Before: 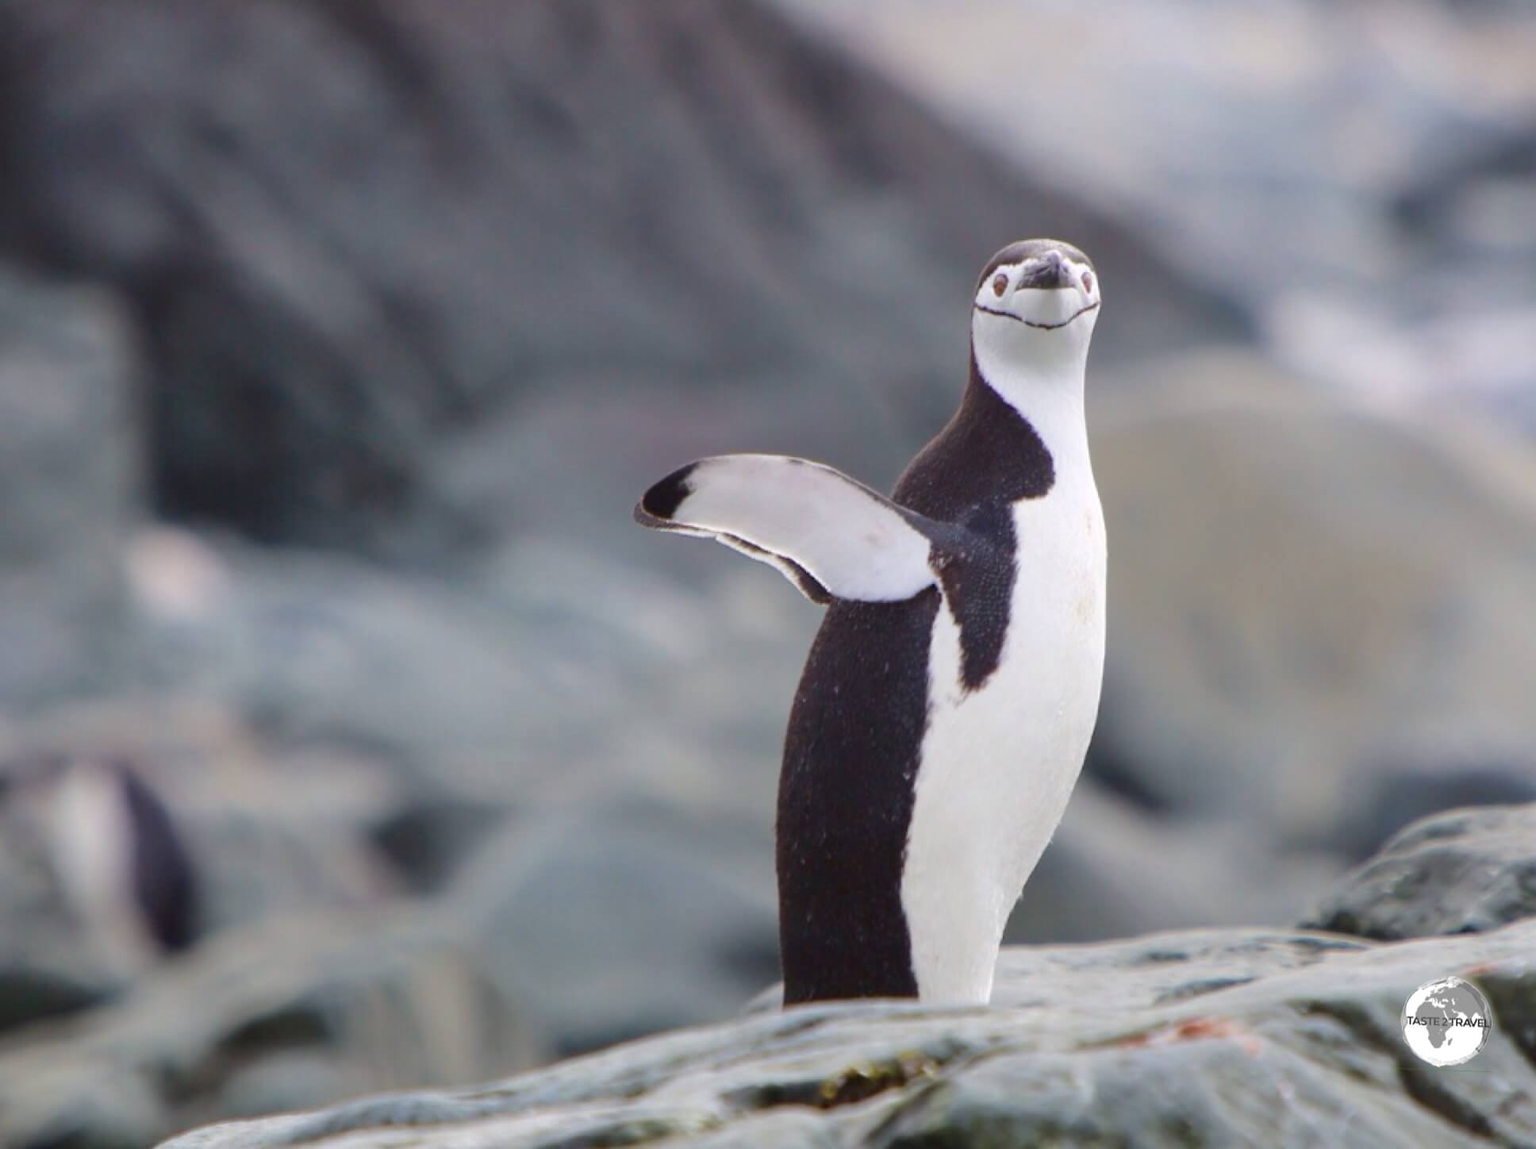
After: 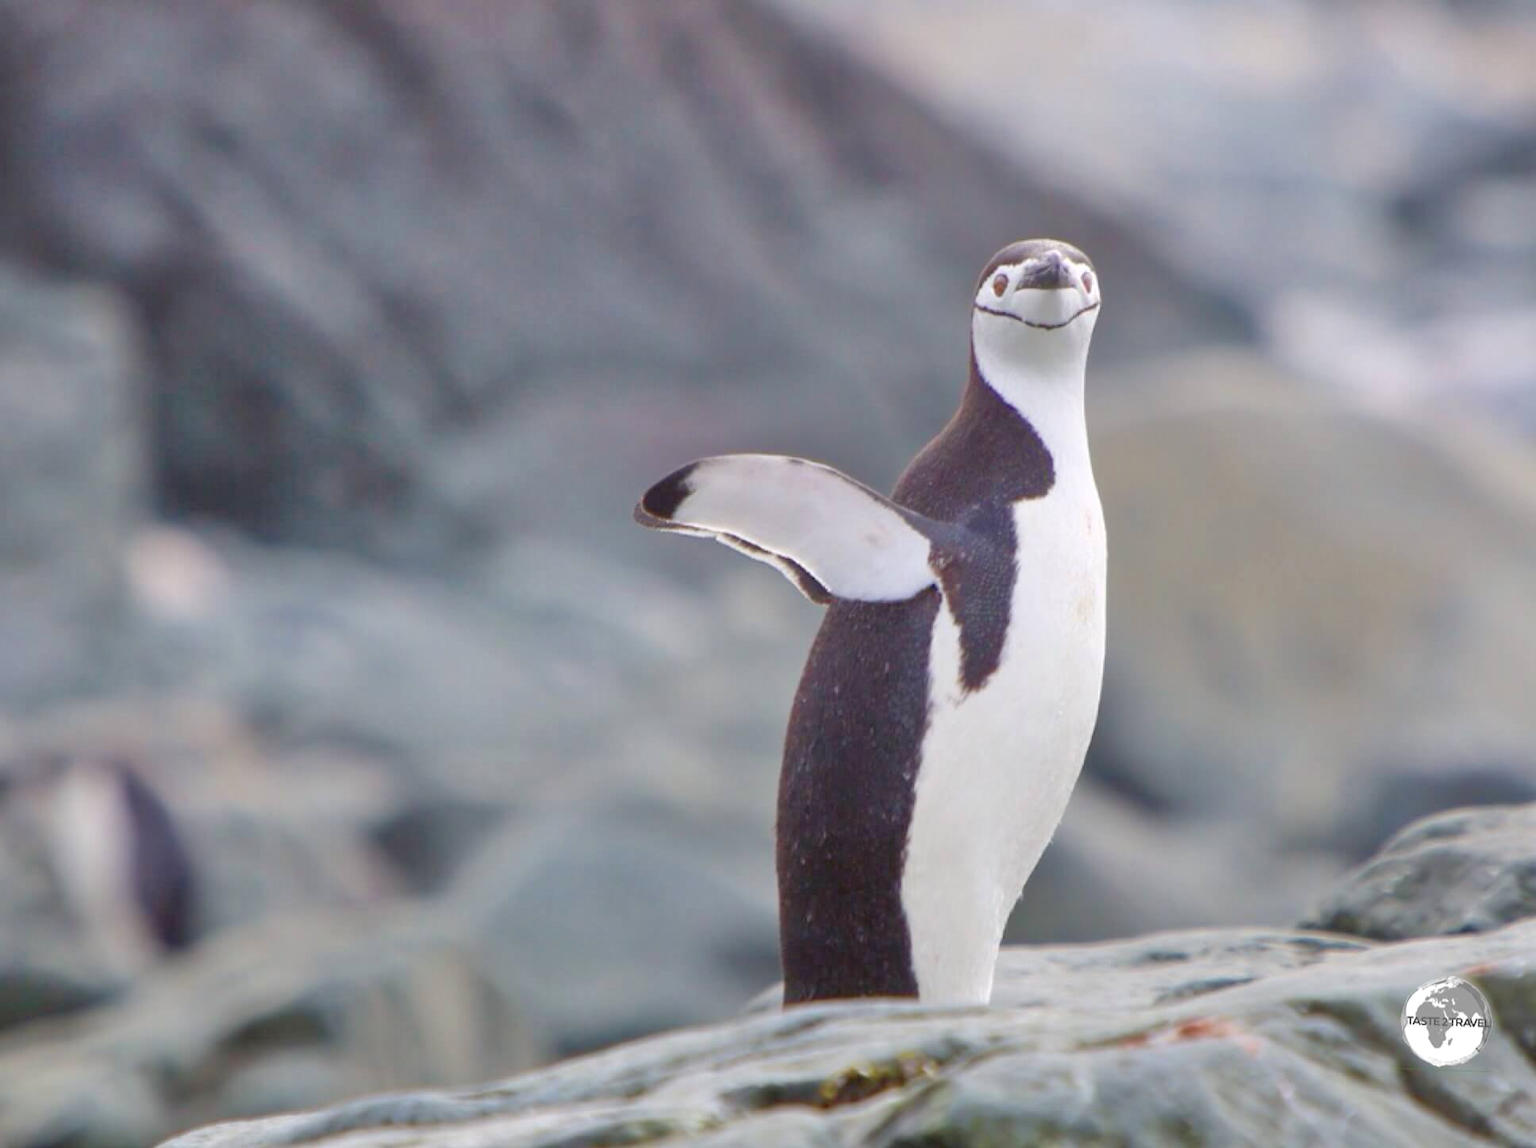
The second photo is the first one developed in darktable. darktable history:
tone equalizer: -7 EV 0.161 EV, -6 EV 0.63 EV, -5 EV 1.19 EV, -4 EV 1.35 EV, -3 EV 1.13 EV, -2 EV 0.6 EV, -1 EV 0.152 EV
